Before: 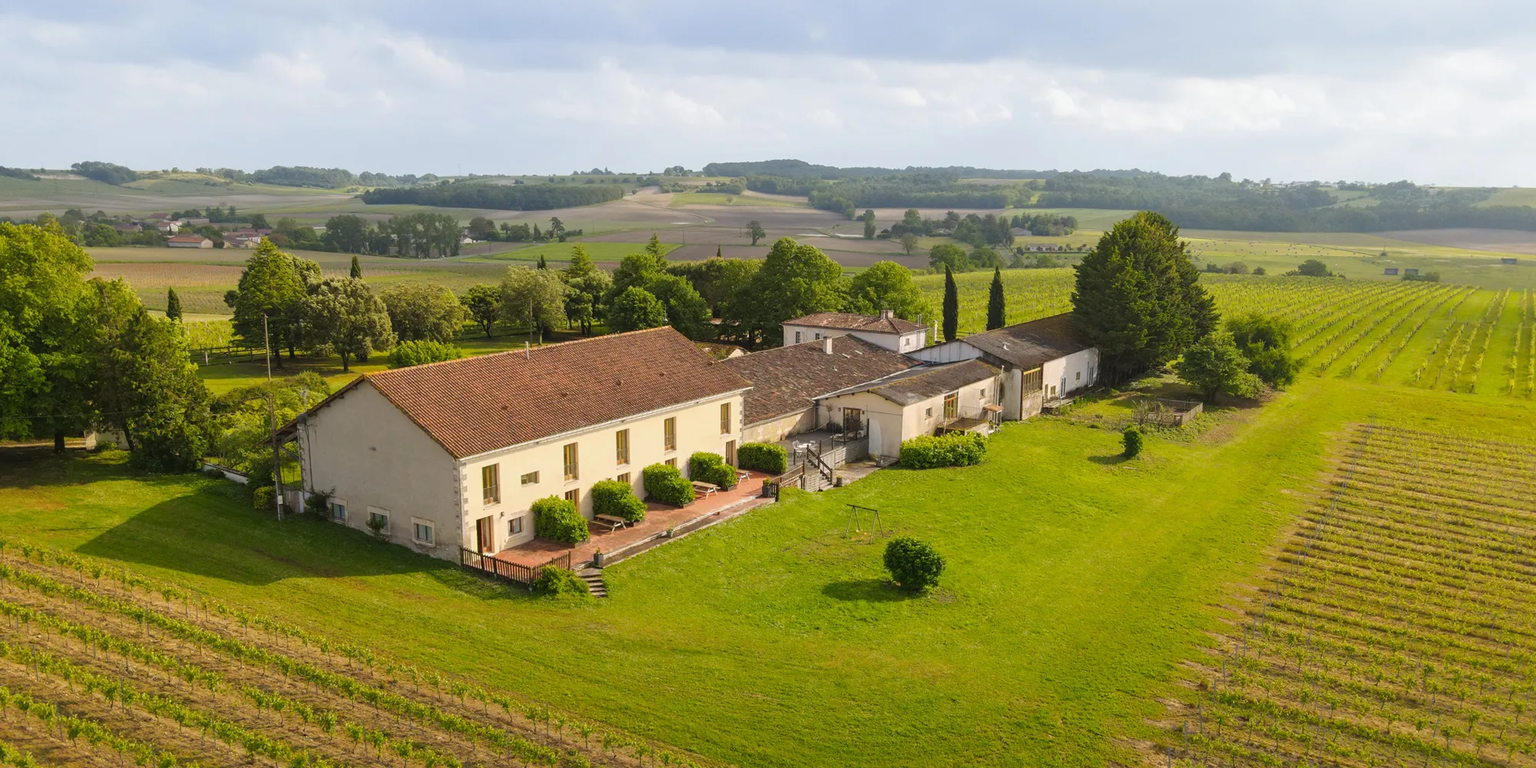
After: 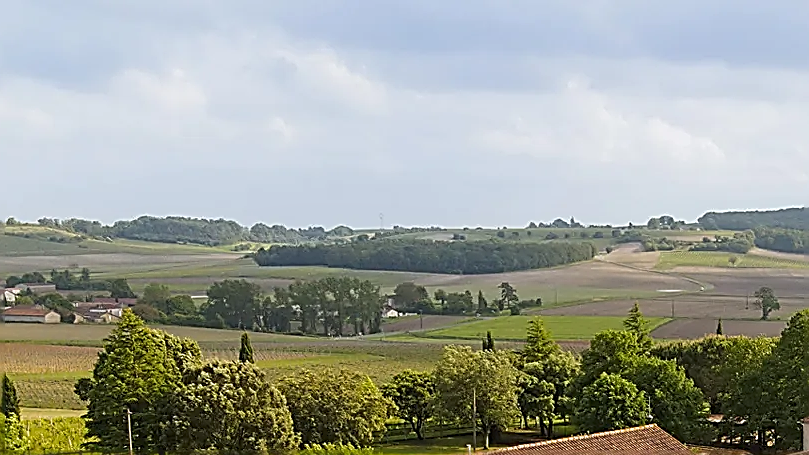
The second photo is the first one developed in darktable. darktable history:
local contrast: highlights 62%, shadows 116%, detail 106%, midtone range 0.524
sharpen: amount 1.862
crop and rotate: left 10.852%, top 0.074%, right 48.68%, bottom 54.354%
